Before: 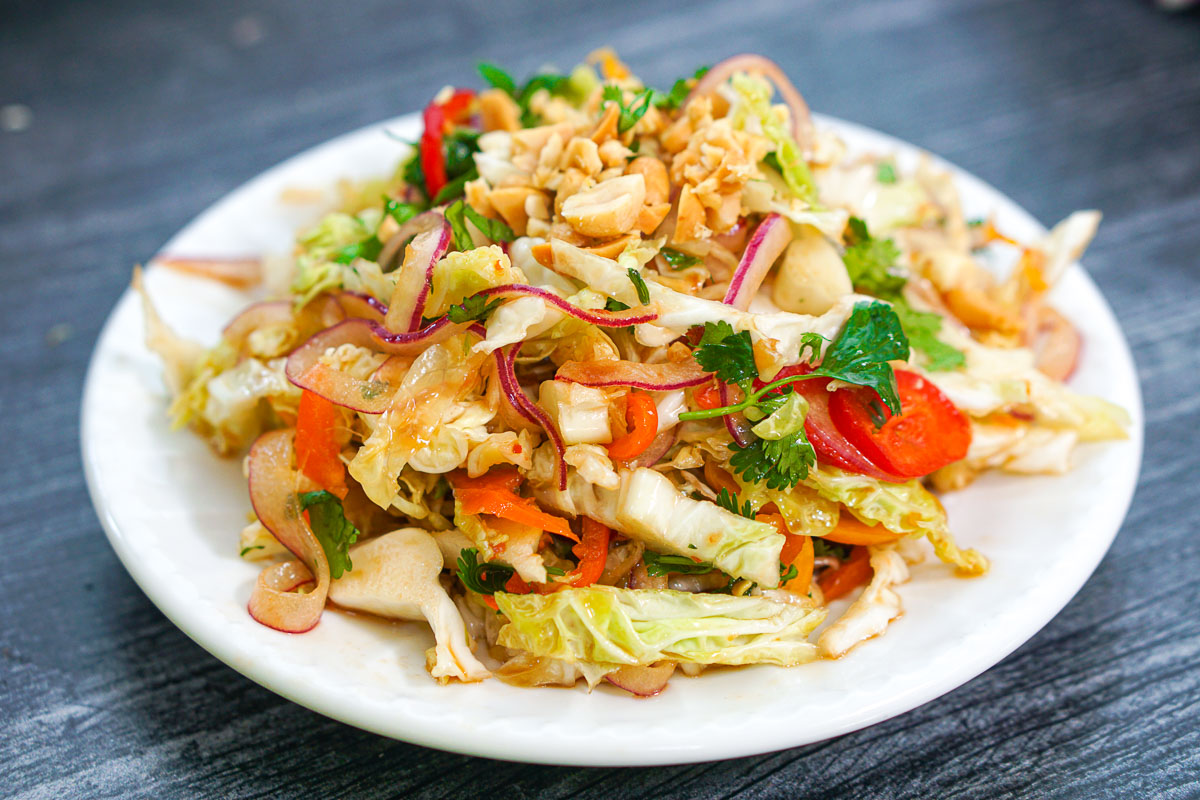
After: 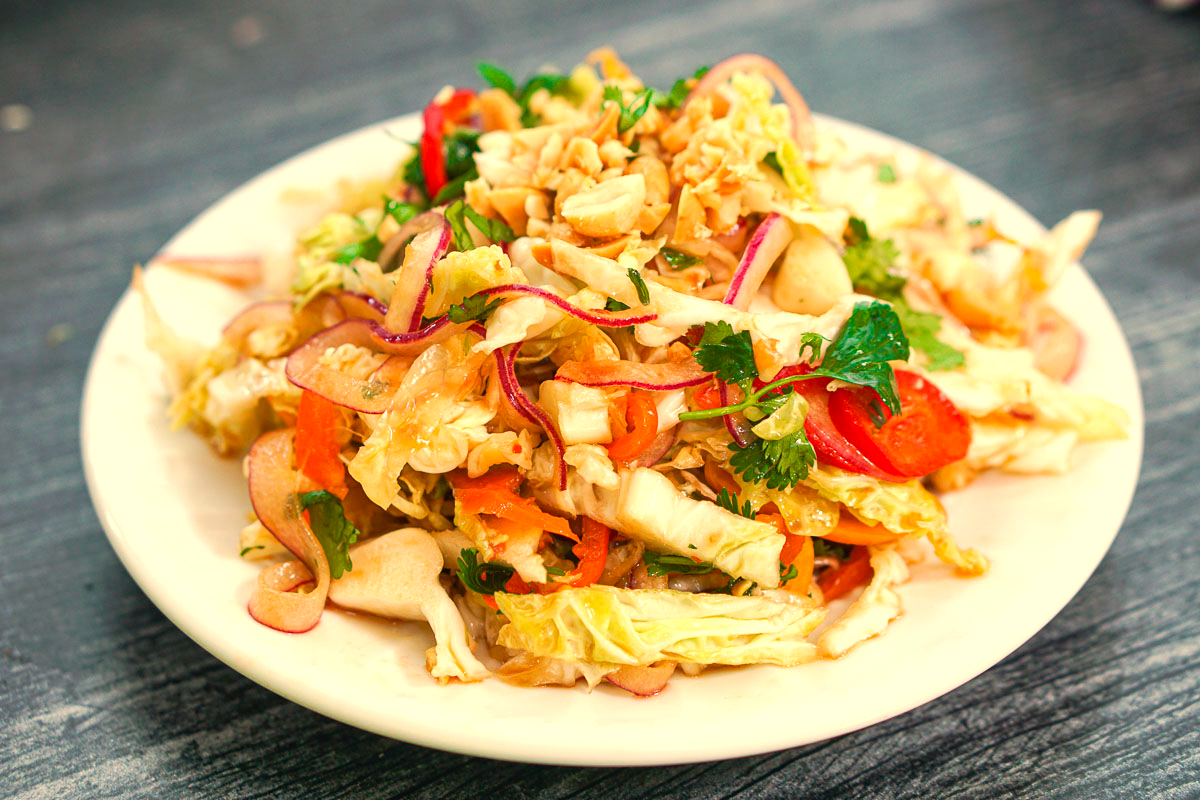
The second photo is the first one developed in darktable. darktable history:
exposure: exposure 0.207 EV, compensate highlight preservation false
shadows and highlights: shadows 37.27, highlights -28.18, soften with gaussian
base curve: curves: ch0 [(0, 0) (0.283, 0.295) (1, 1)], preserve colors none
white balance: red 1.138, green 0.996, blue 0.812
